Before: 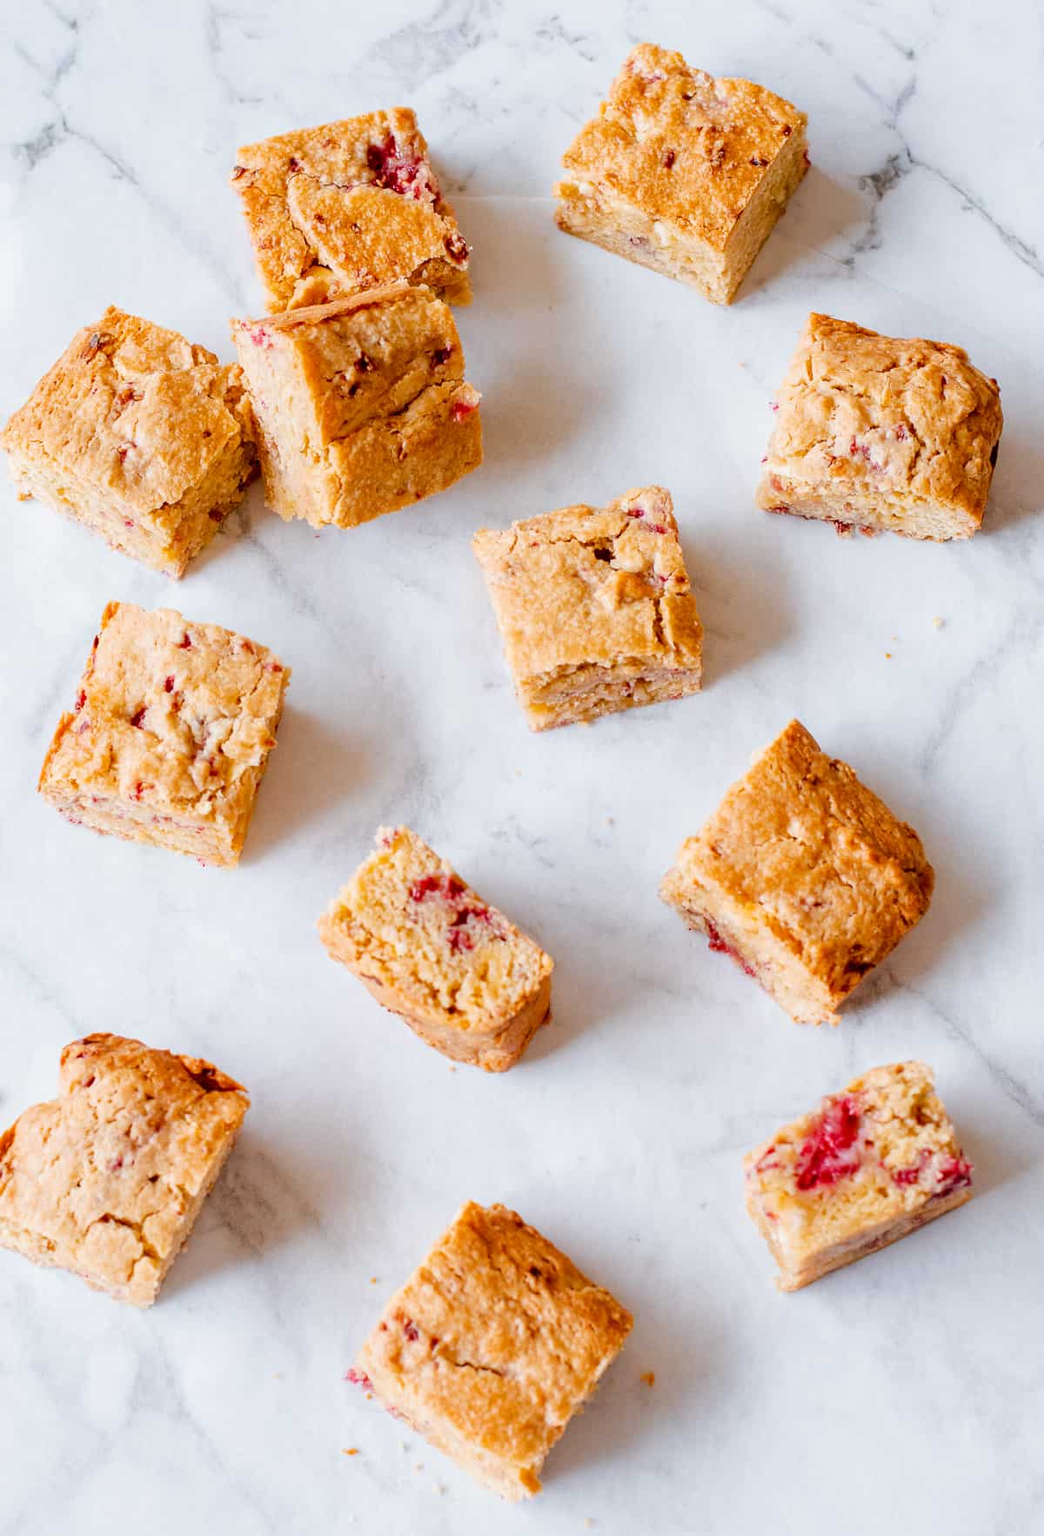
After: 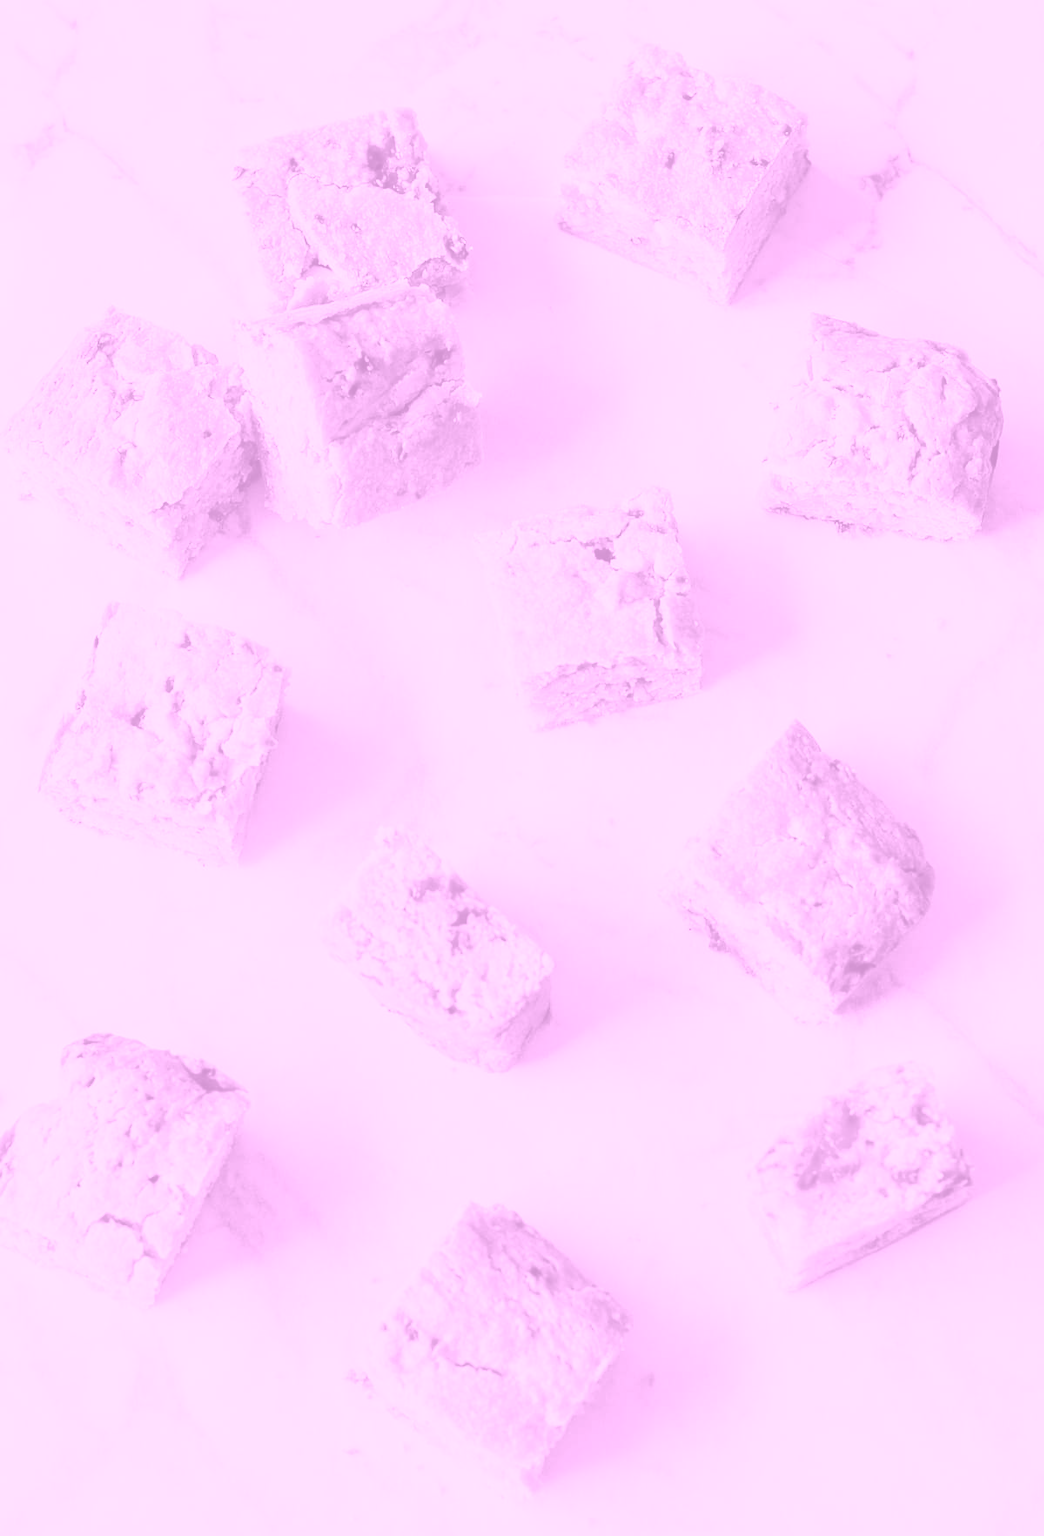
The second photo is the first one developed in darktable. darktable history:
contrast brightness saturation: contrast 0.14
tone equalizer: on, module defaults
colorize: hue 331.2°, saturation 75%, source mix 30.28%, lightness 70.52%, version 1
